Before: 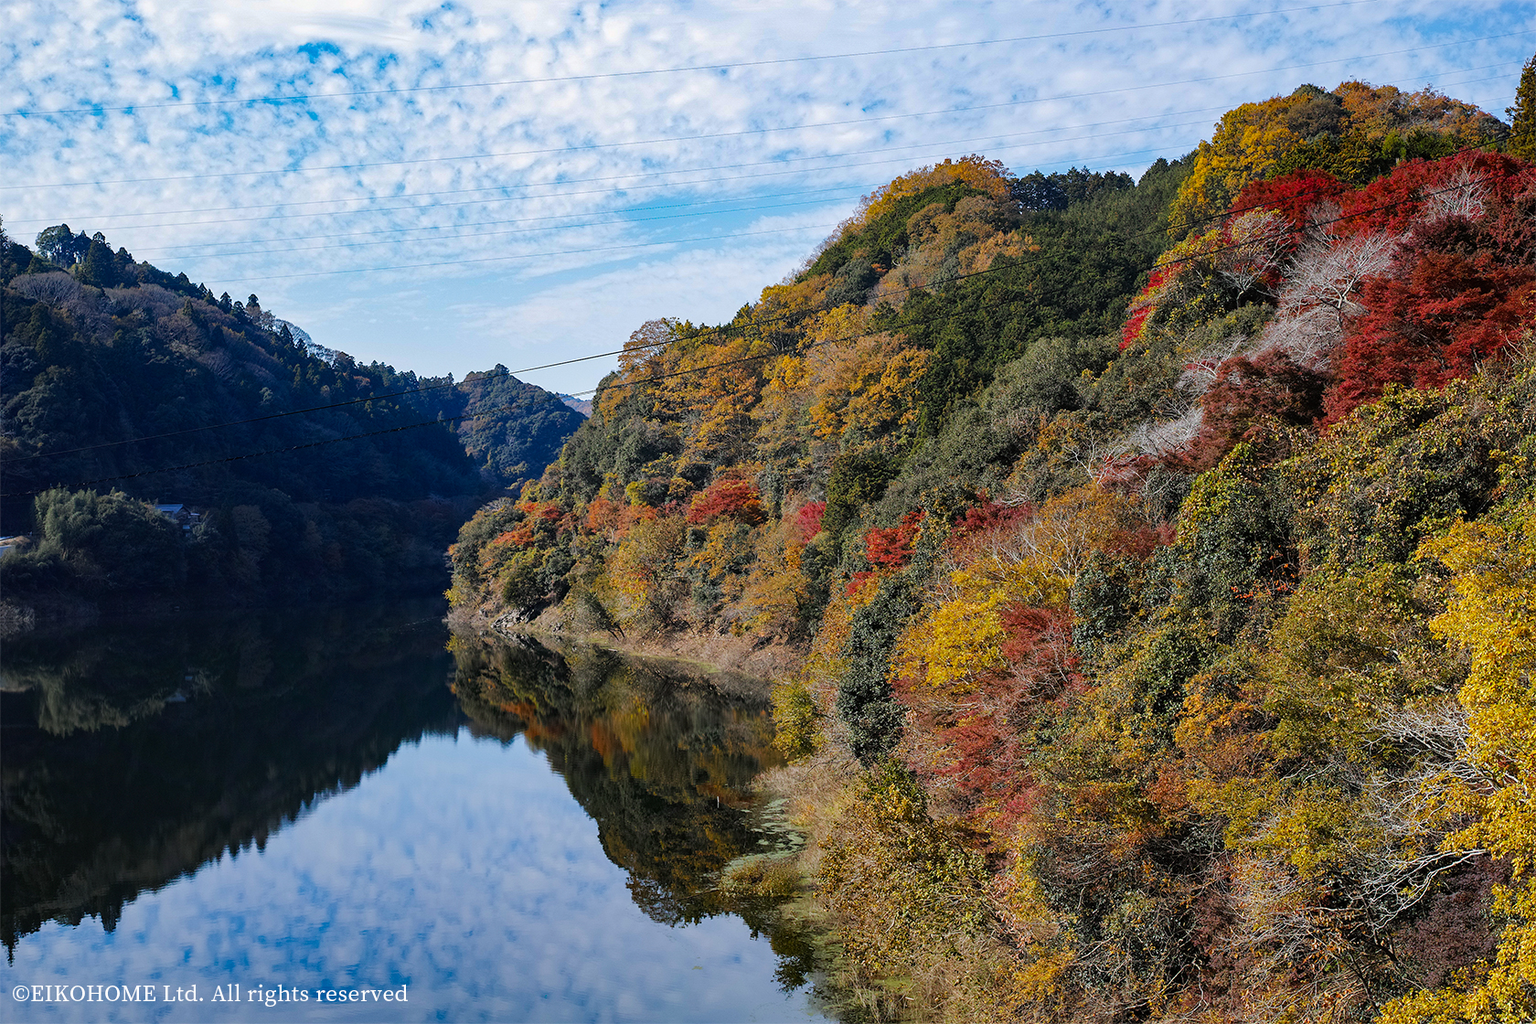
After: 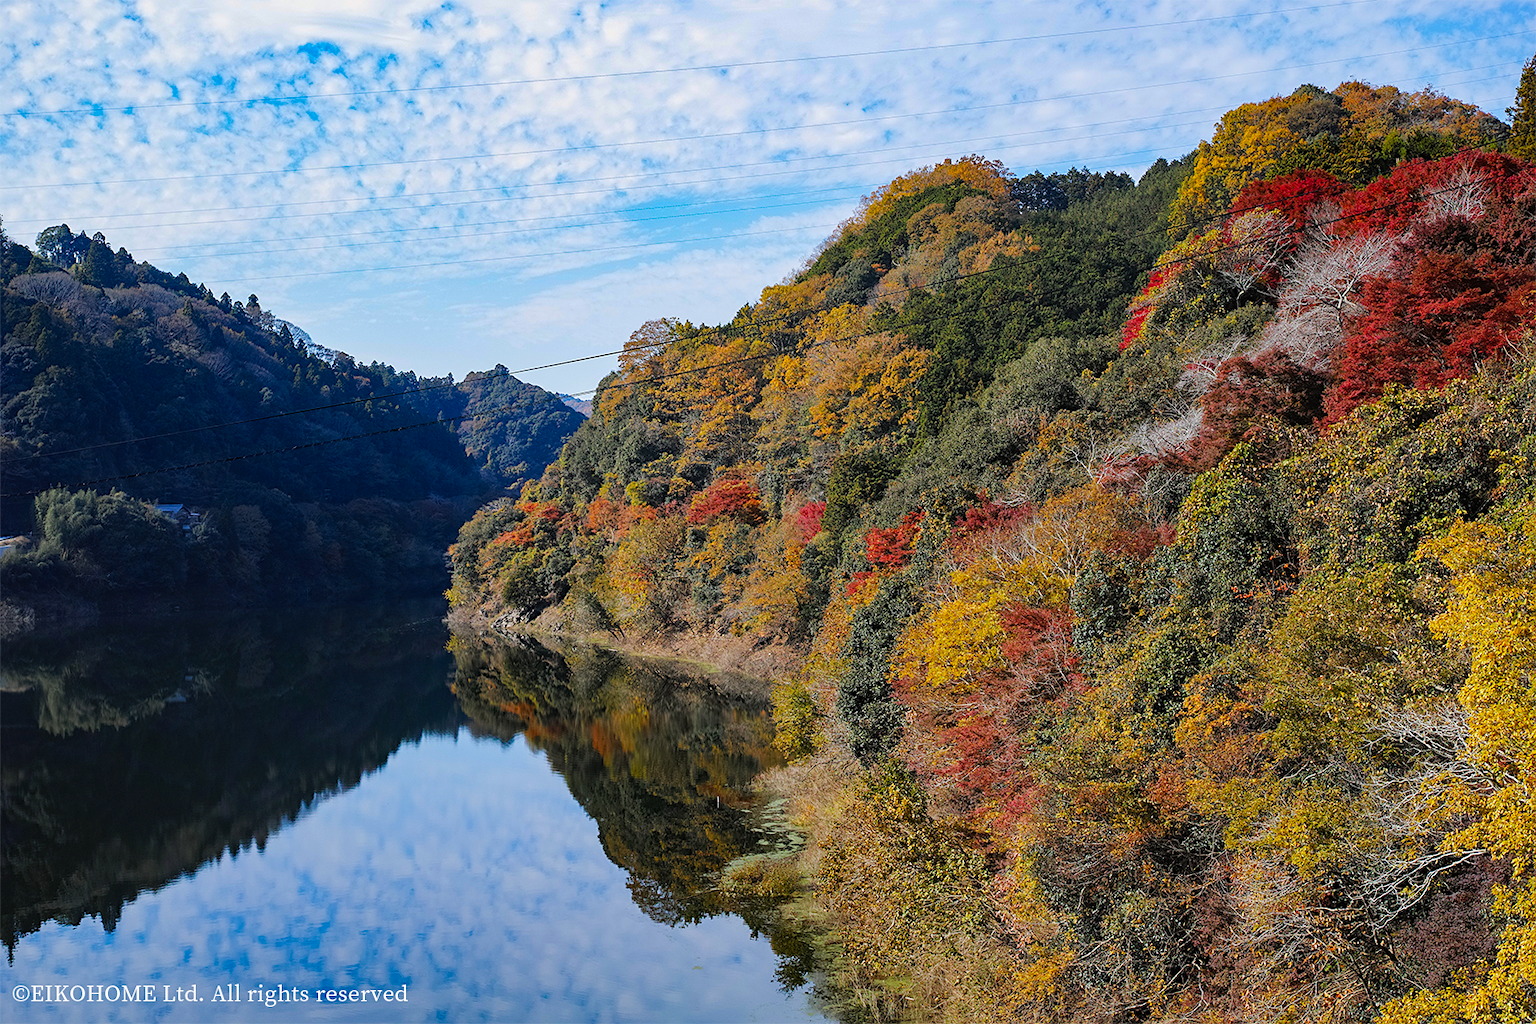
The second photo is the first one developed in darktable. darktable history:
sharpen: amount 0.2
exposure: exposure -0.157 EV, compensate highlight preservation false
contrast brightness saturation: contrast 0.07, brightness 0.08, saturation 0.18
